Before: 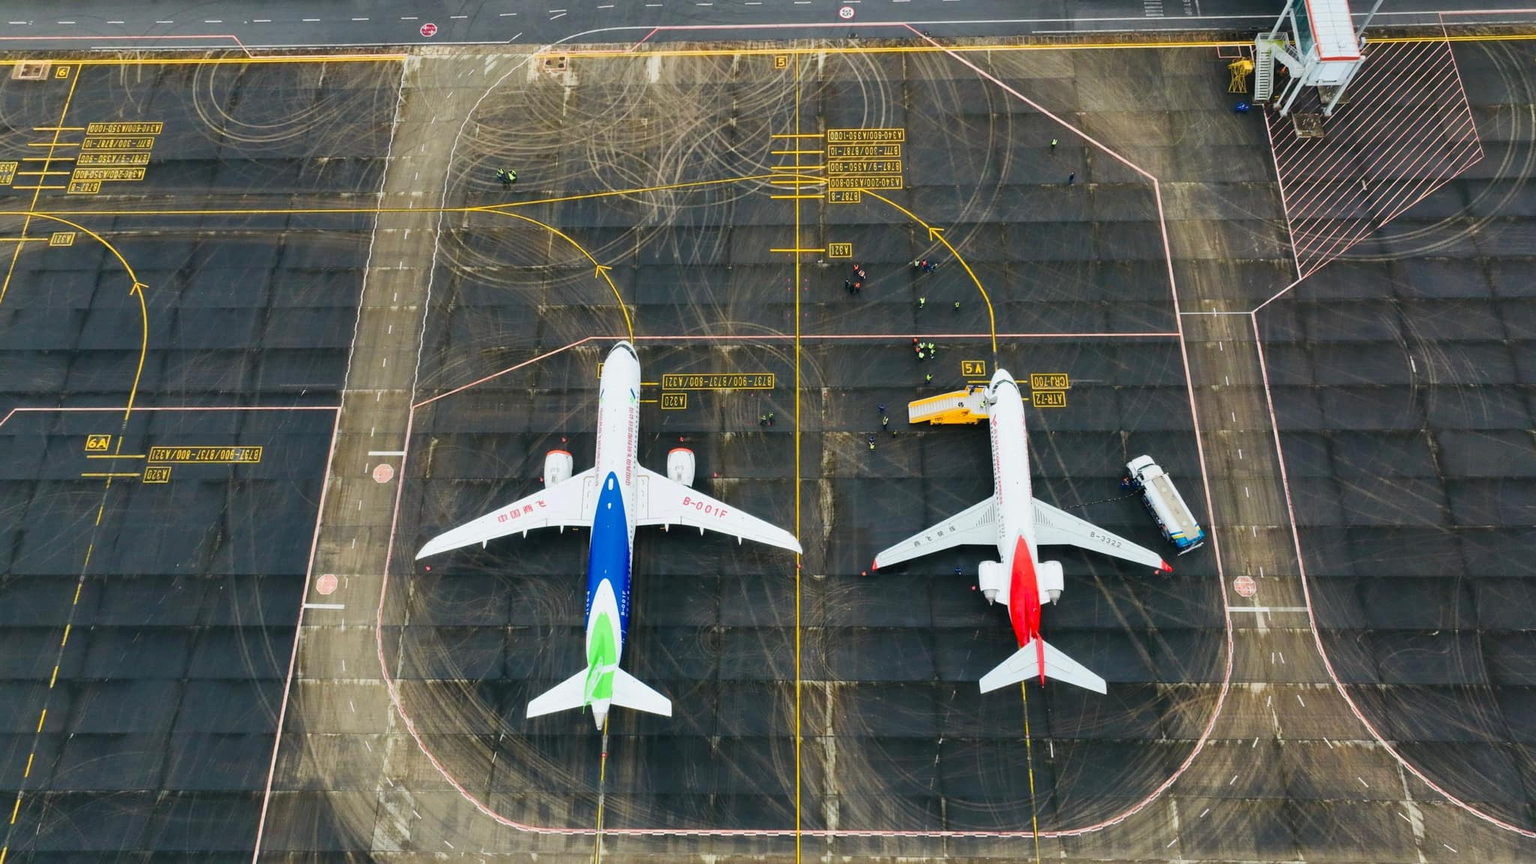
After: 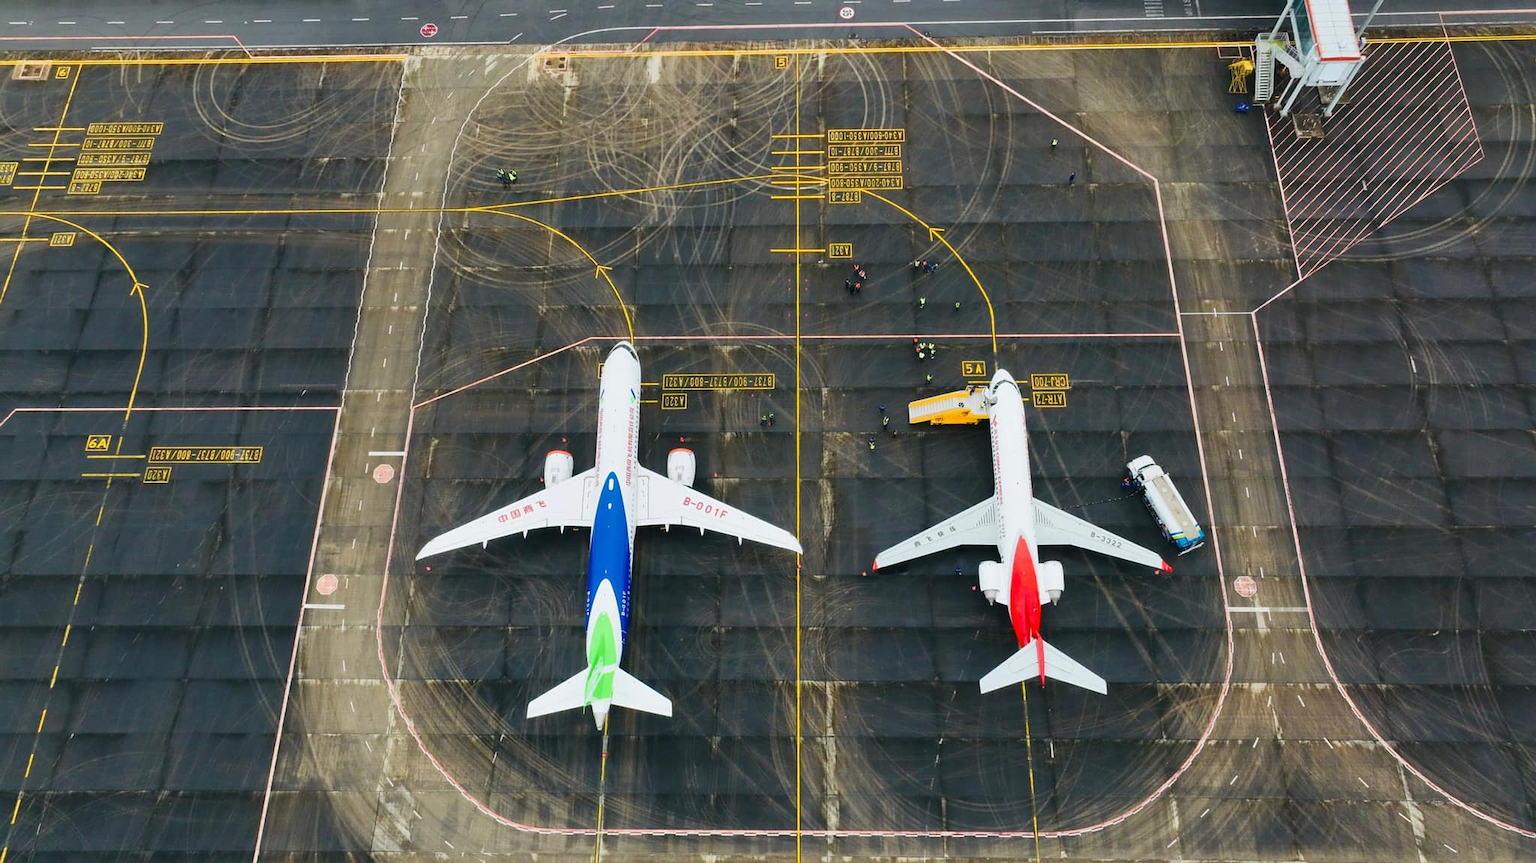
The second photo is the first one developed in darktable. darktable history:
sharpen: radius 1.896, amount 0.408, threshold 1.429
